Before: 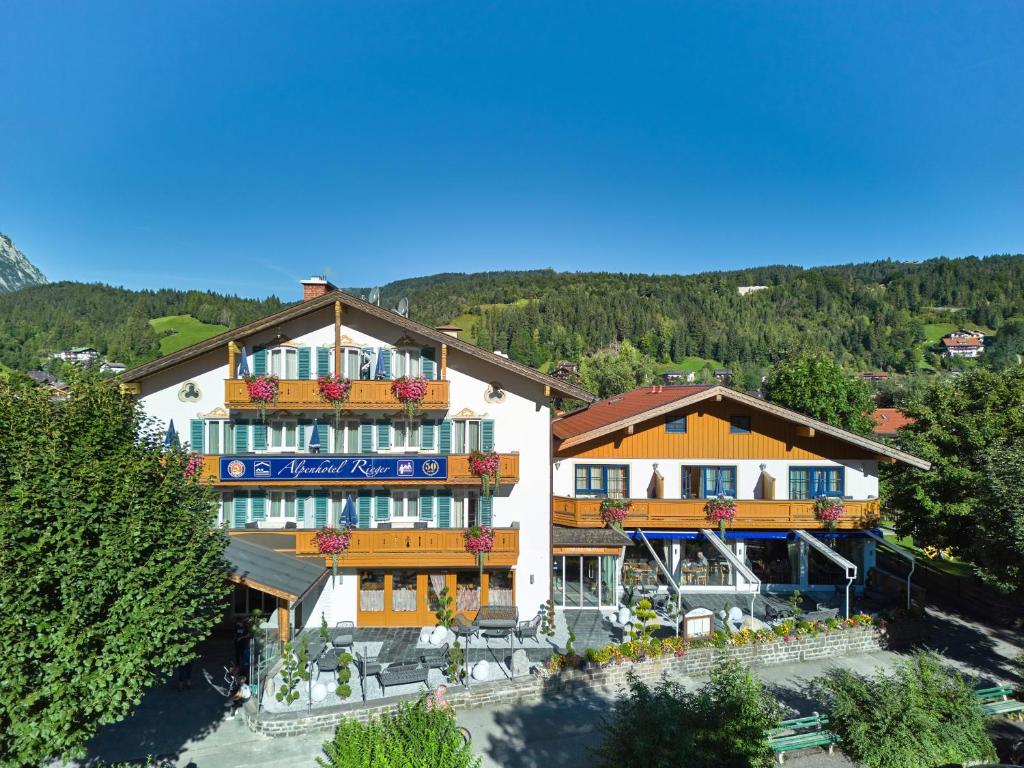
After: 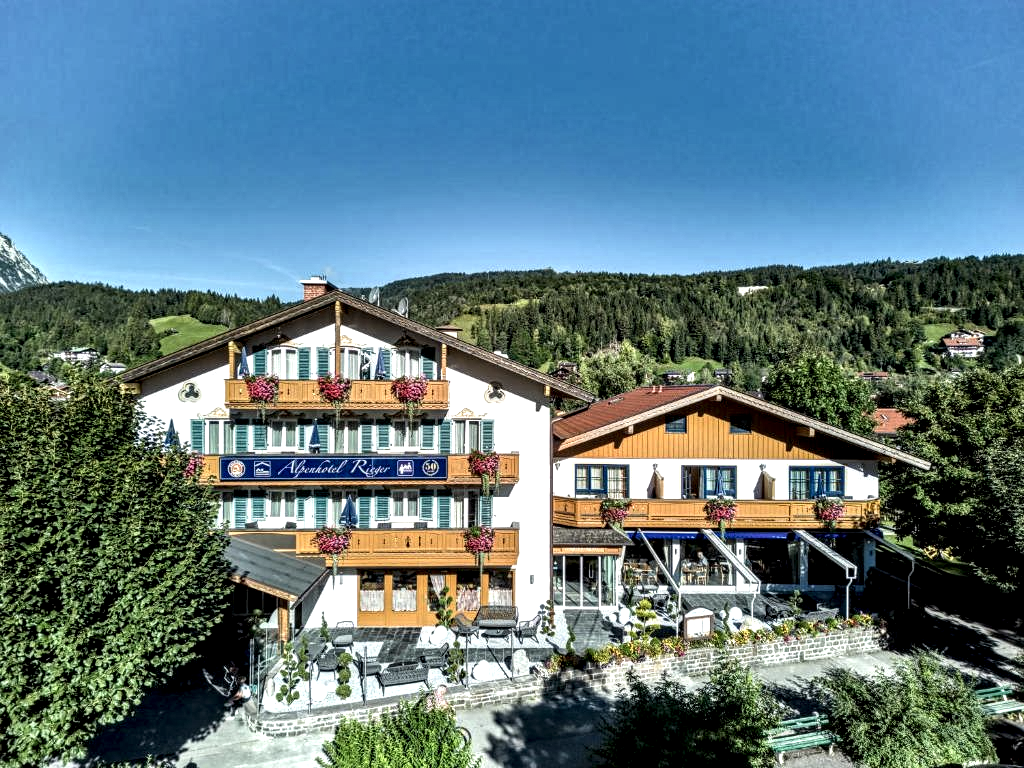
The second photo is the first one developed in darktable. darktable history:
contrast brightness saturation: contrast 0.11, saturation -0.17
local contrast: detail 203%
